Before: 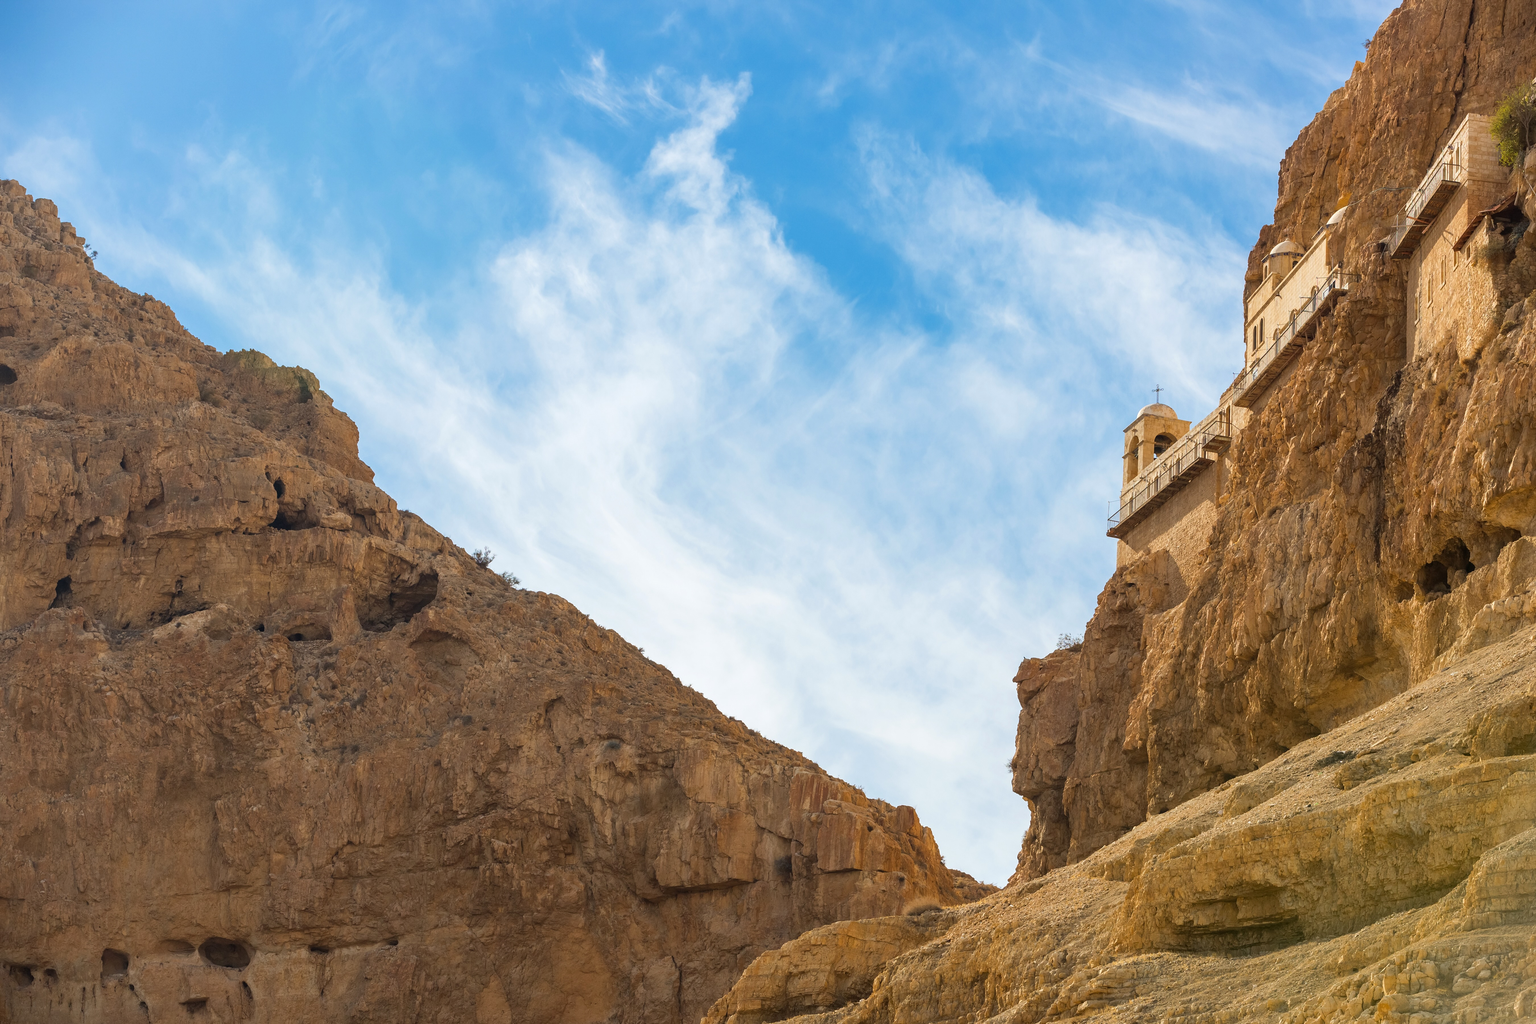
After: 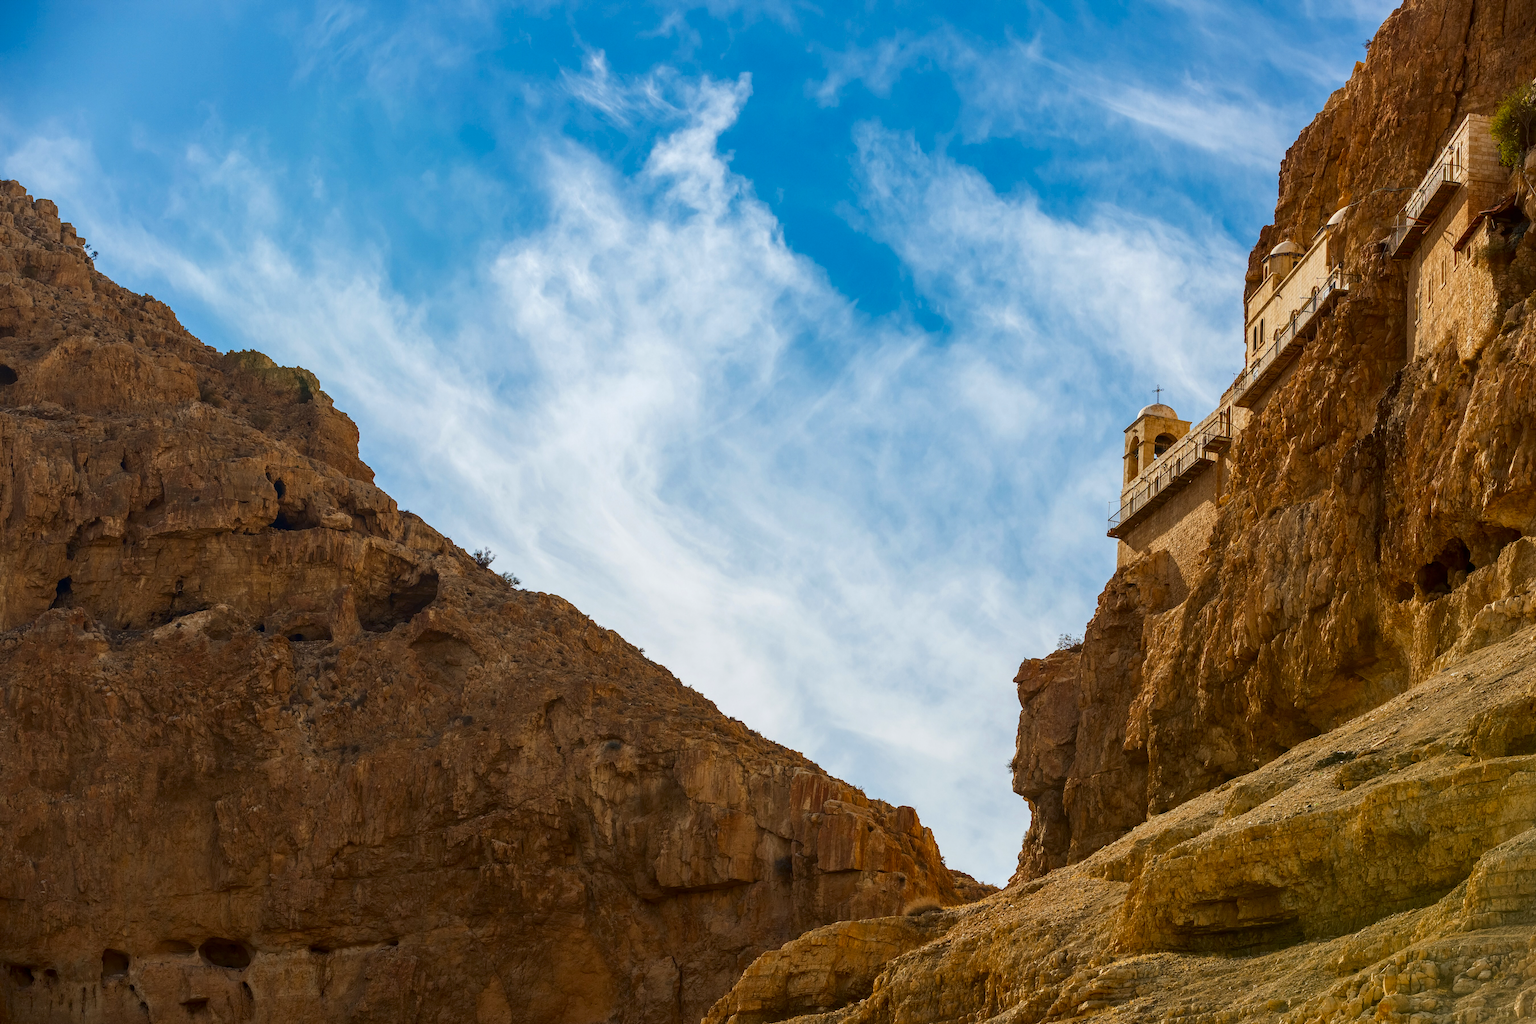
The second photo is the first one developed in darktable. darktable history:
contrast brightness saturation: contrast 0.1, brightness -0.26, saturation 0.14
local contrast: detail 110%
